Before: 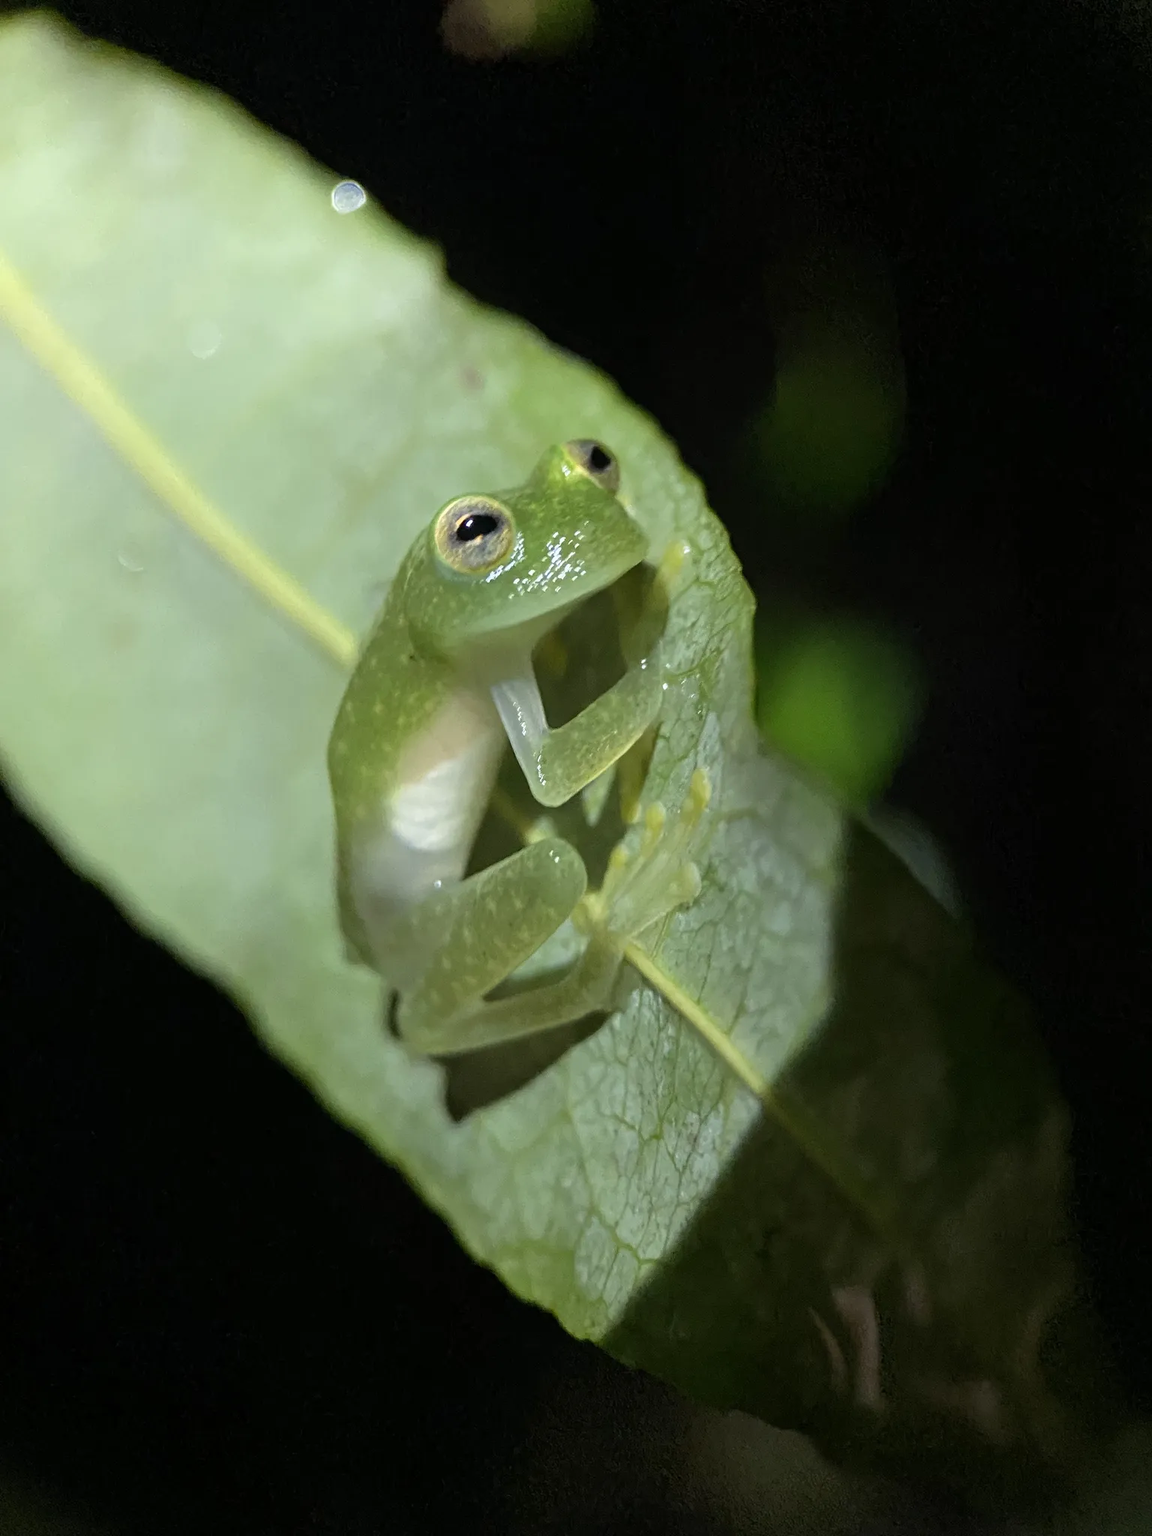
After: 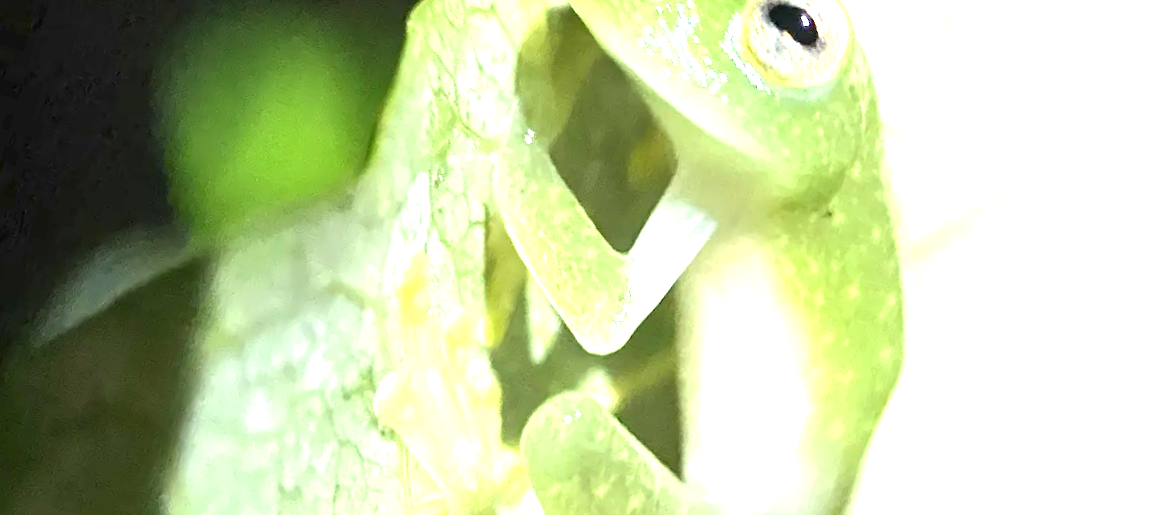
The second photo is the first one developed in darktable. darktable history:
exposure: black level correction 0, exposure 2.138 EV, compensate exposure bias true, compensate highlight preservation false
crop and rotate: angle 16.12°, top 30.835%, bottom 35.653%
